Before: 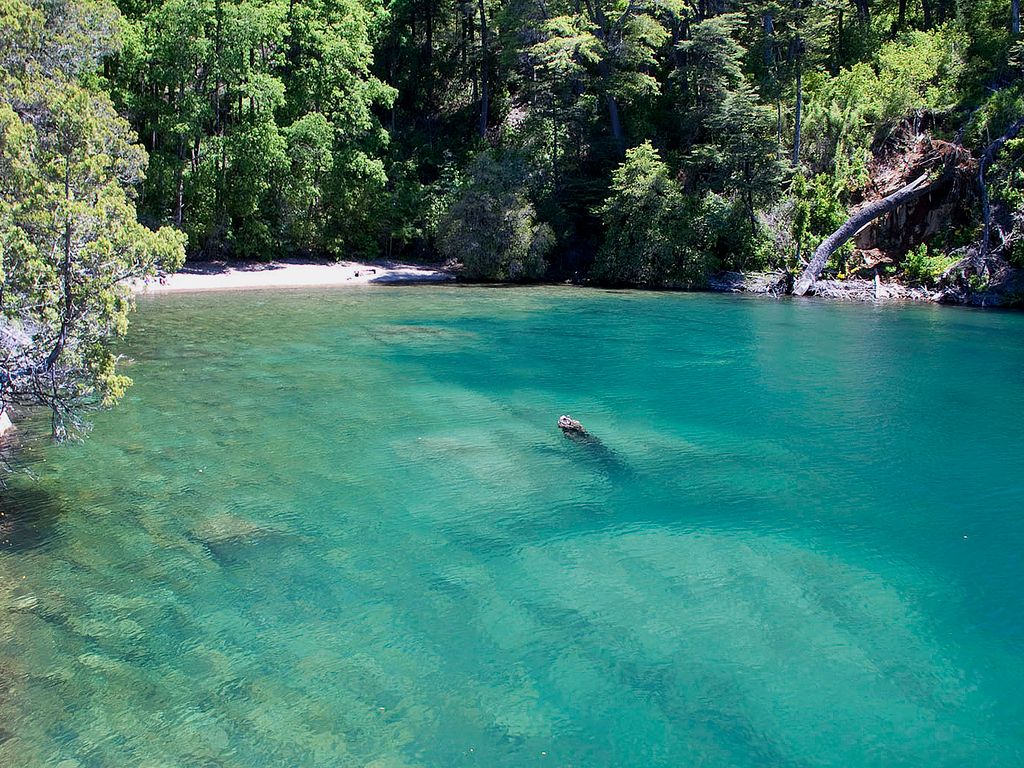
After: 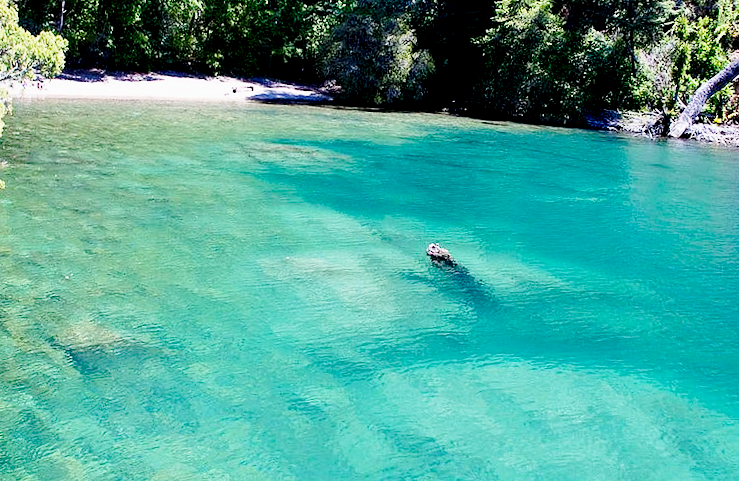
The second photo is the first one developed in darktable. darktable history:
base curve: curves: ch0 [(0, 0) (0.028, 0.03) (0.121, 0.232) (0.46, 0.748) (0.859, 0.968) (1, 1)], preserve colors none
exposure: black level correction 0.016, exposure -0.009 EV, compensate highlight preservation false
crop and rotate: angle -3.37°, left 9.79%, top 20.73%, right 12.42%, bottom 11.82%
